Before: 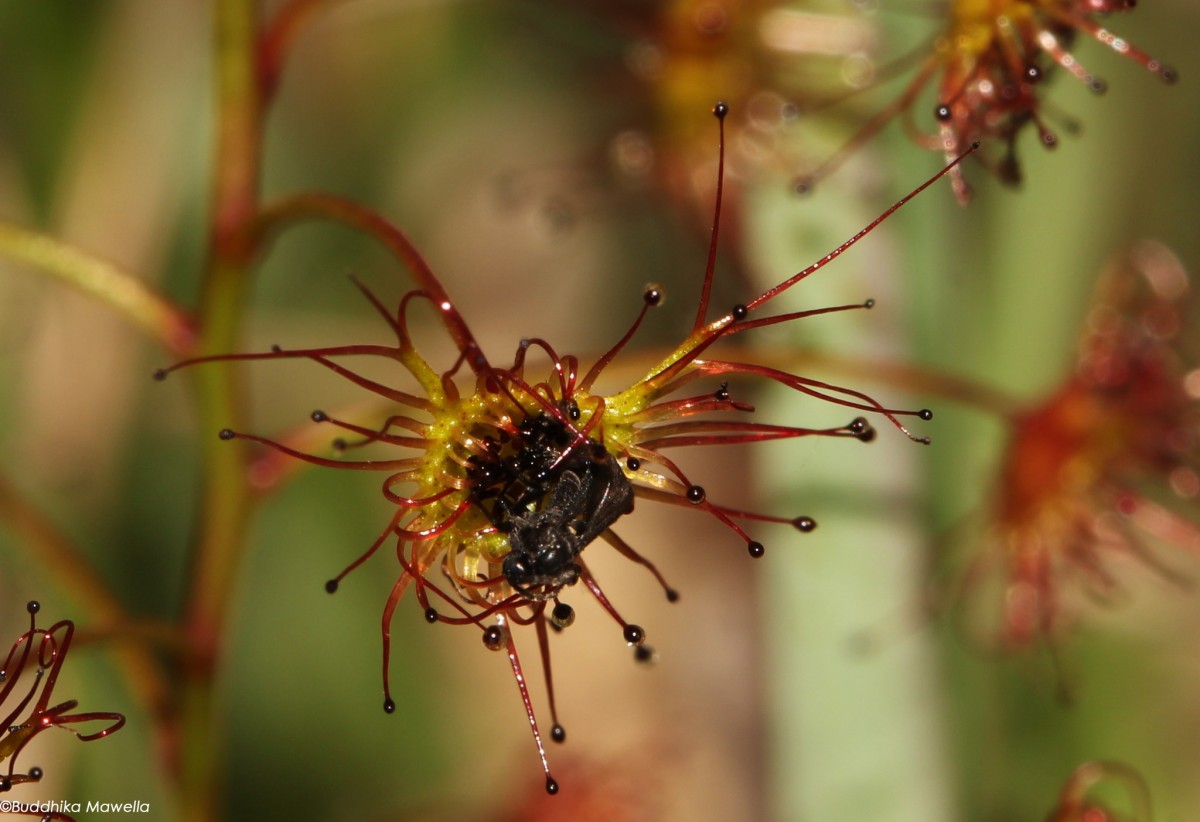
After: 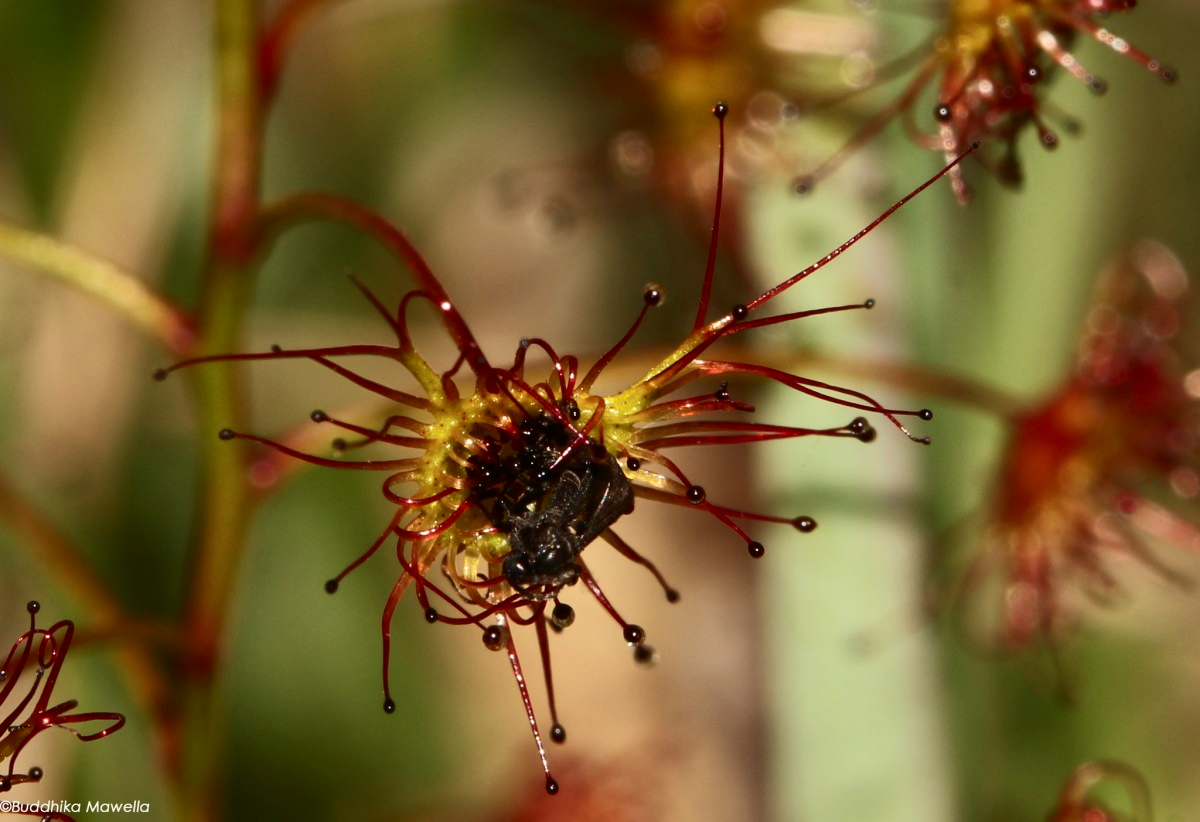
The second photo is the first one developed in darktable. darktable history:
shadows and highlights: on, module defaults
contrast brightness saturation: contrast 0.28
